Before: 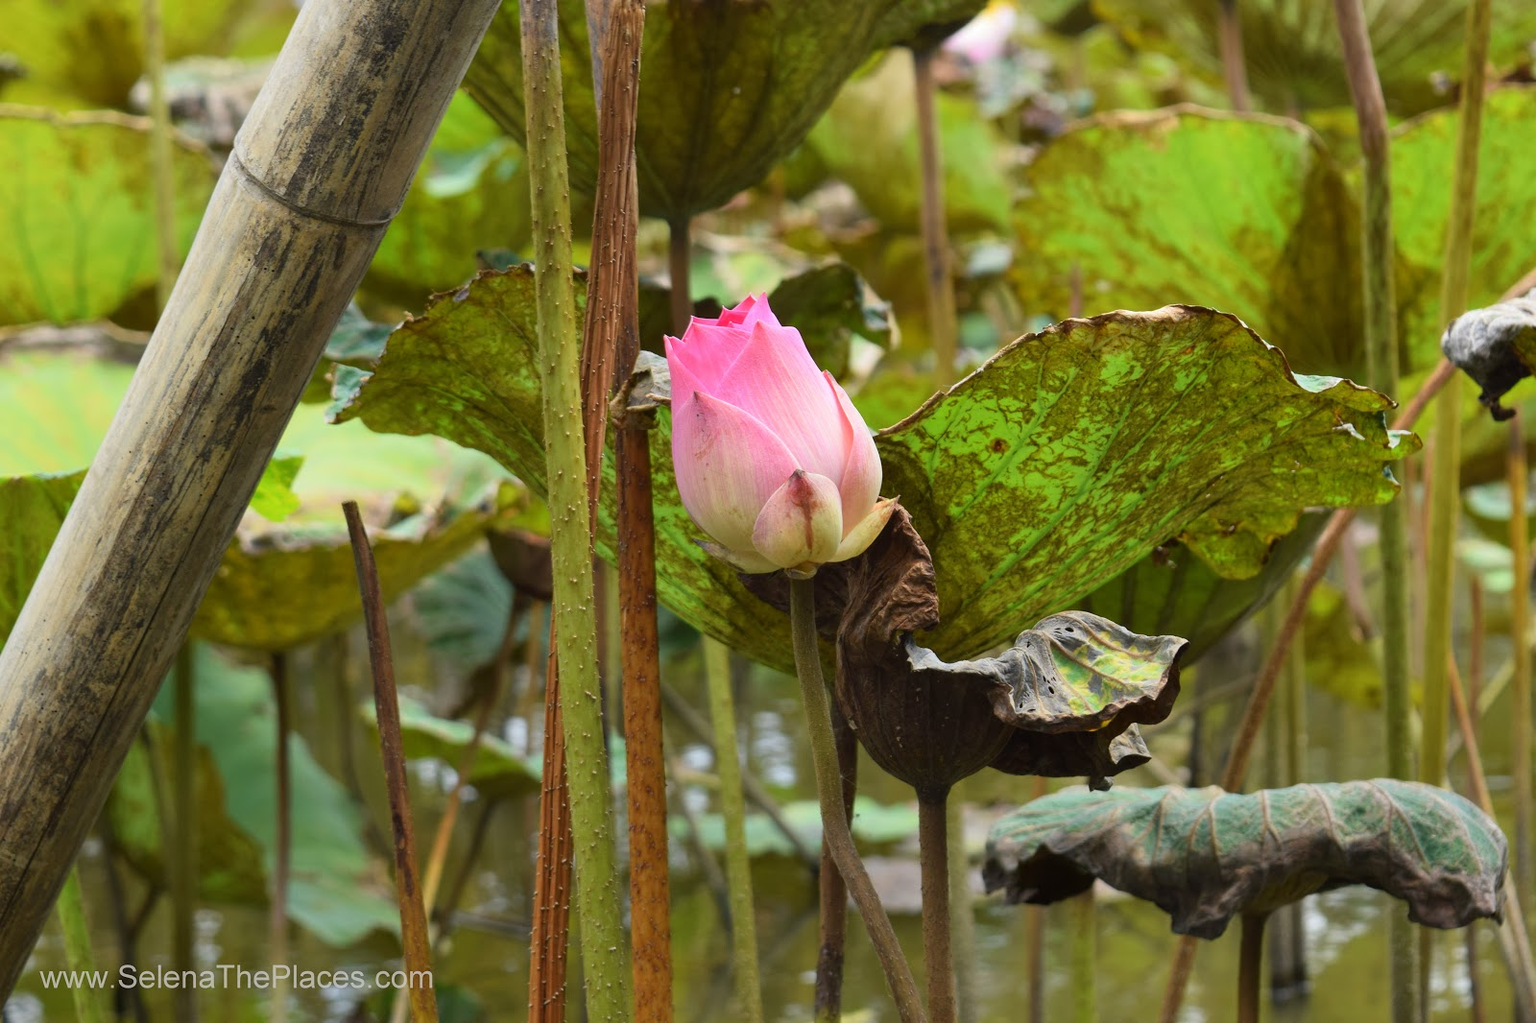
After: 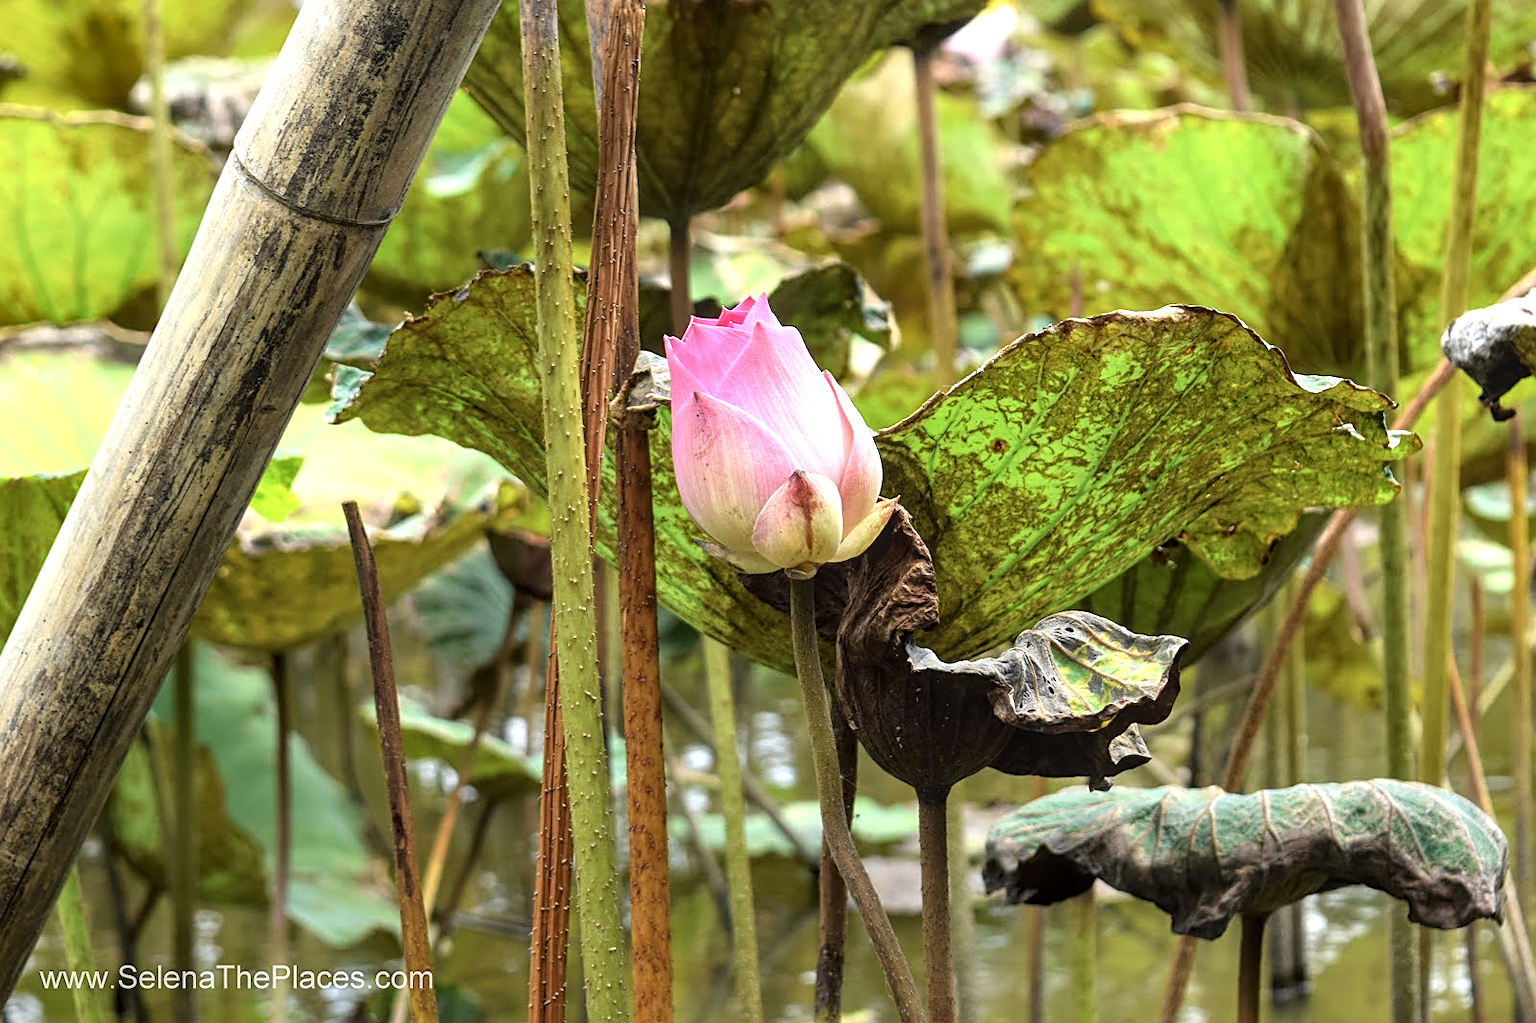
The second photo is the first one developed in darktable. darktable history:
sharpen: on, module defaults
contrast brightness saturation: saturation -0.101
tone equalizer: -8 EV -0.734 EV, -7 EV -0.731 EV, -6 EV -0.563 EV, -5 EV -0.395 EV, -3 EV 0.386 EV, -2 EV 0.6 EV, -1 EV 0.692 EV, +0 EV 0.742 EV
local contrast: on, module defaults
shadows and highlights: shadows 36.82, highlights -27.43, soften with gaussian
